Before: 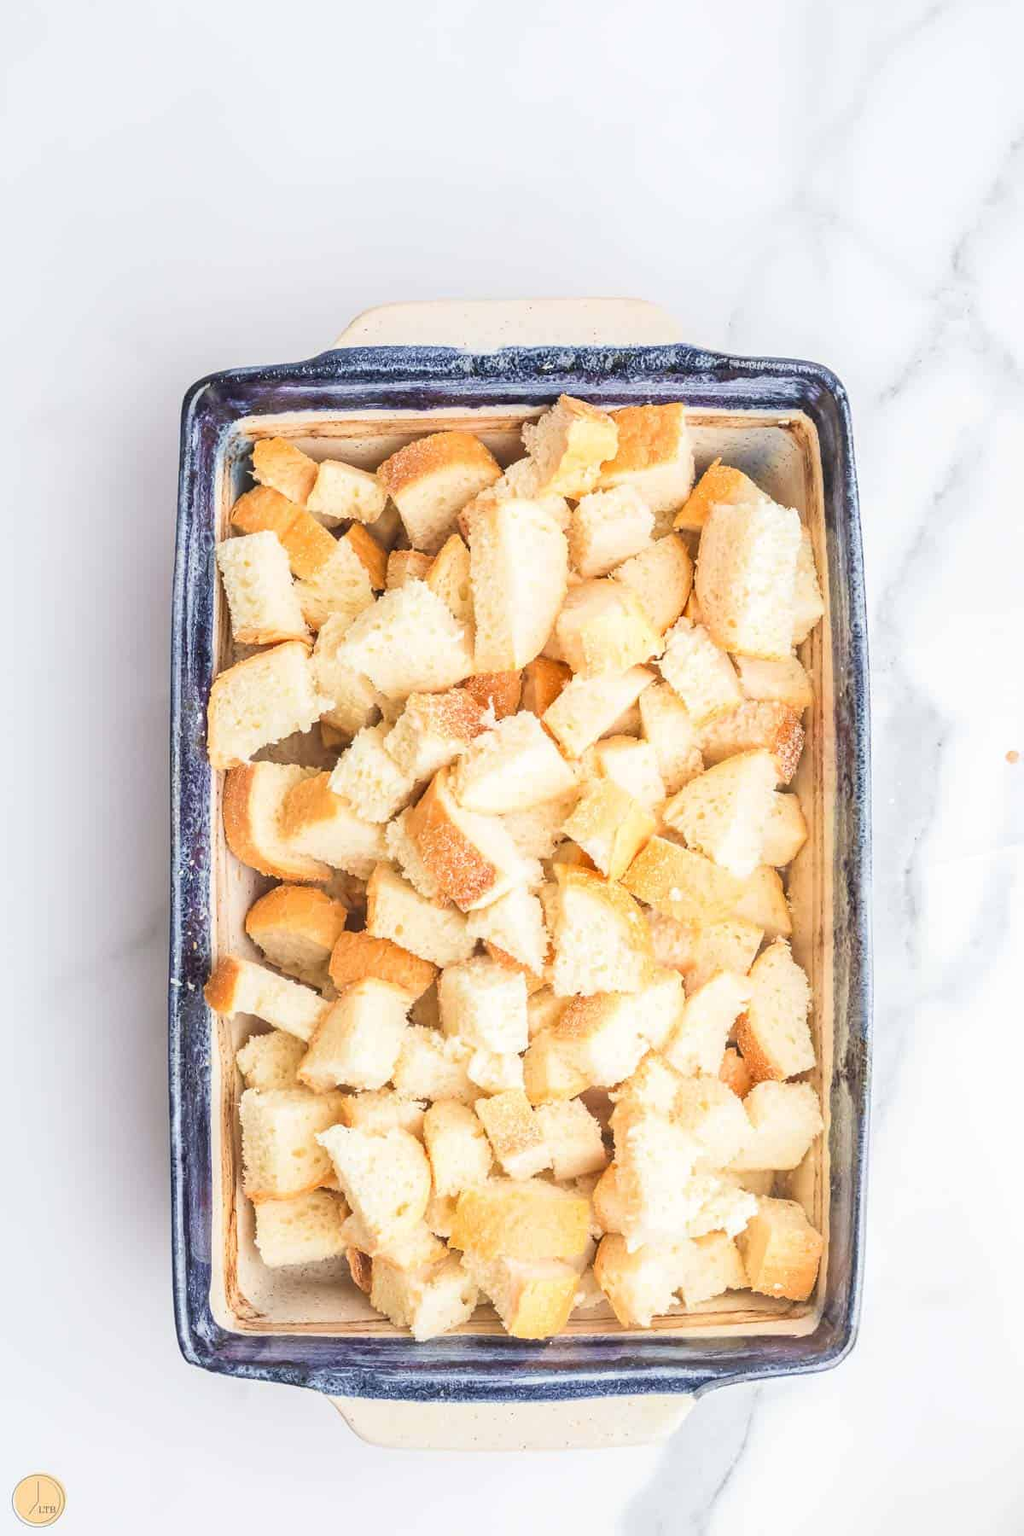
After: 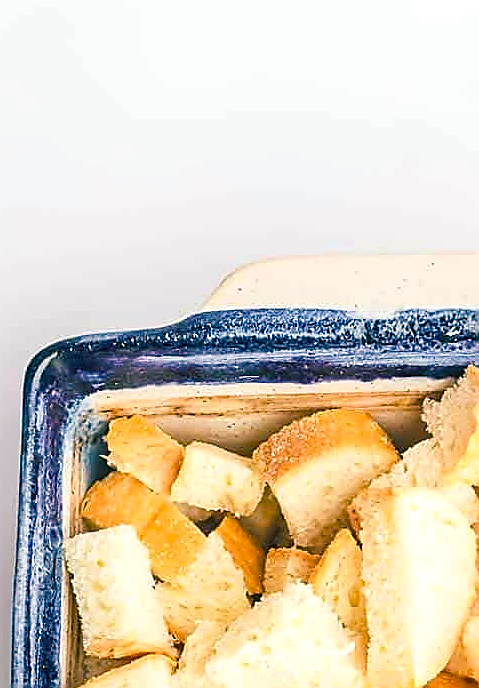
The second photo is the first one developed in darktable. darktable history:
color balance rgb: shadows lift › luminance -28.749%, shadows lift › chroma 9.966%, shadows lift › hue 227.31°, linear chroma grading › global chroma 9.801%, perceptual saturation grading › global saturation 9.525%, perceptual saturation grading › highlights -13.027%, perceptual saturation grading › mid-tones 14.638%, perceptual saturation grading › shadows 23.806%, contrast 5.757%
sharpen: radius 1.417, amount 1.234, threshold 0.776
color correction: highlights b* 2.94
crop: left 15.781%, top 5.429%, right 44.293%, bottom 56.336%
